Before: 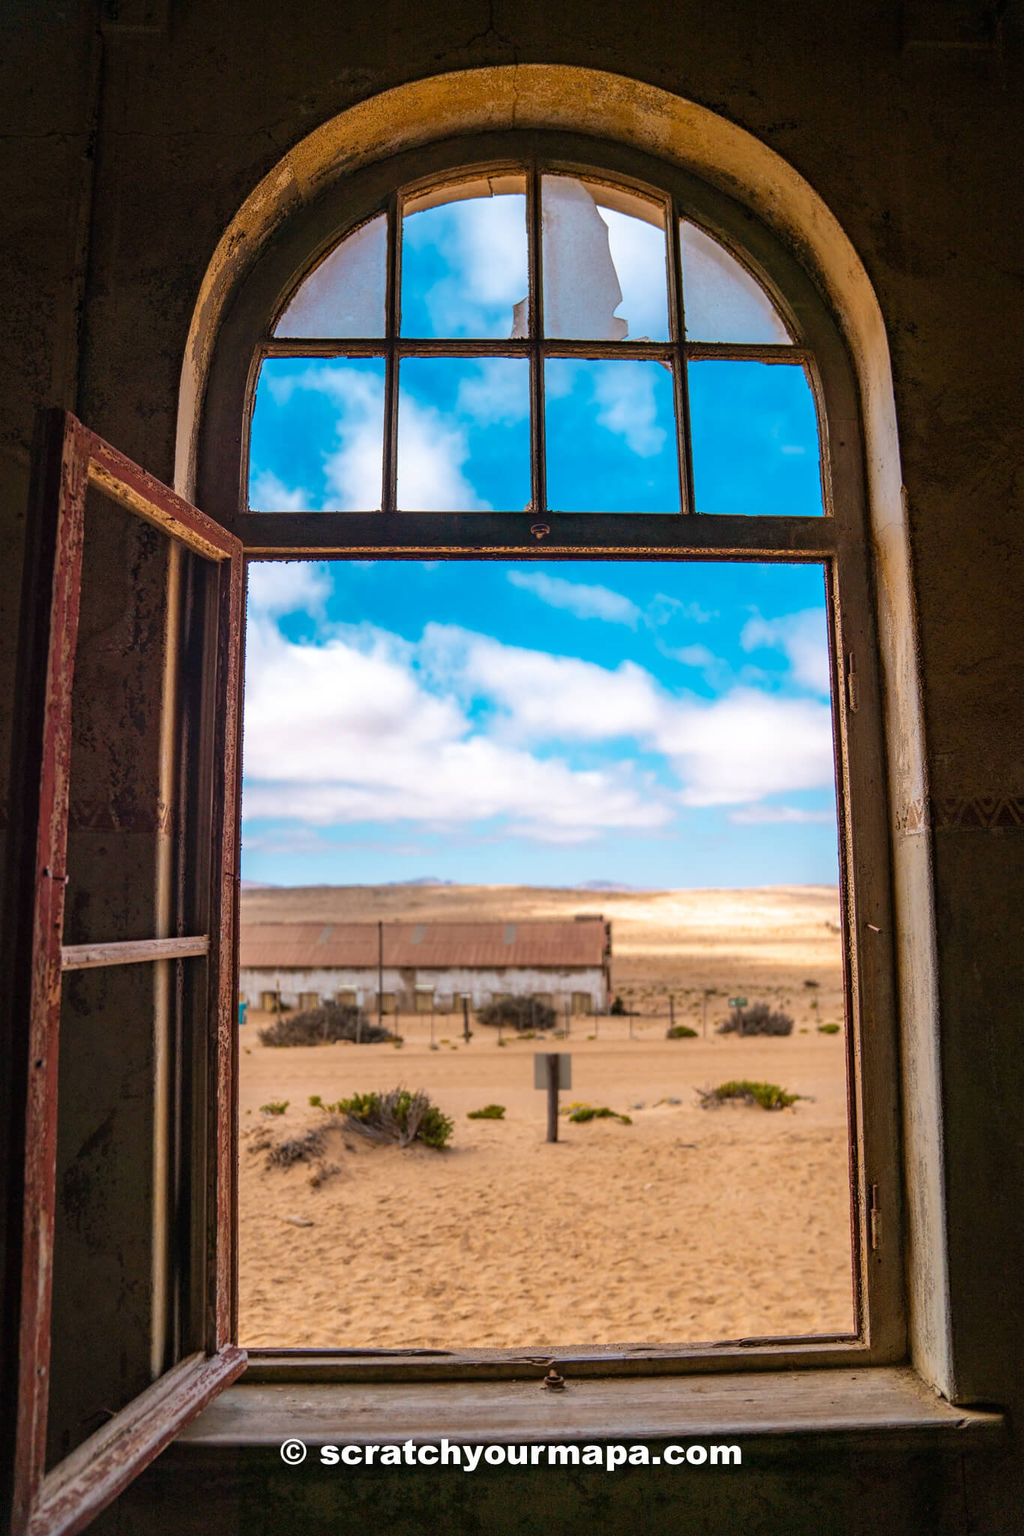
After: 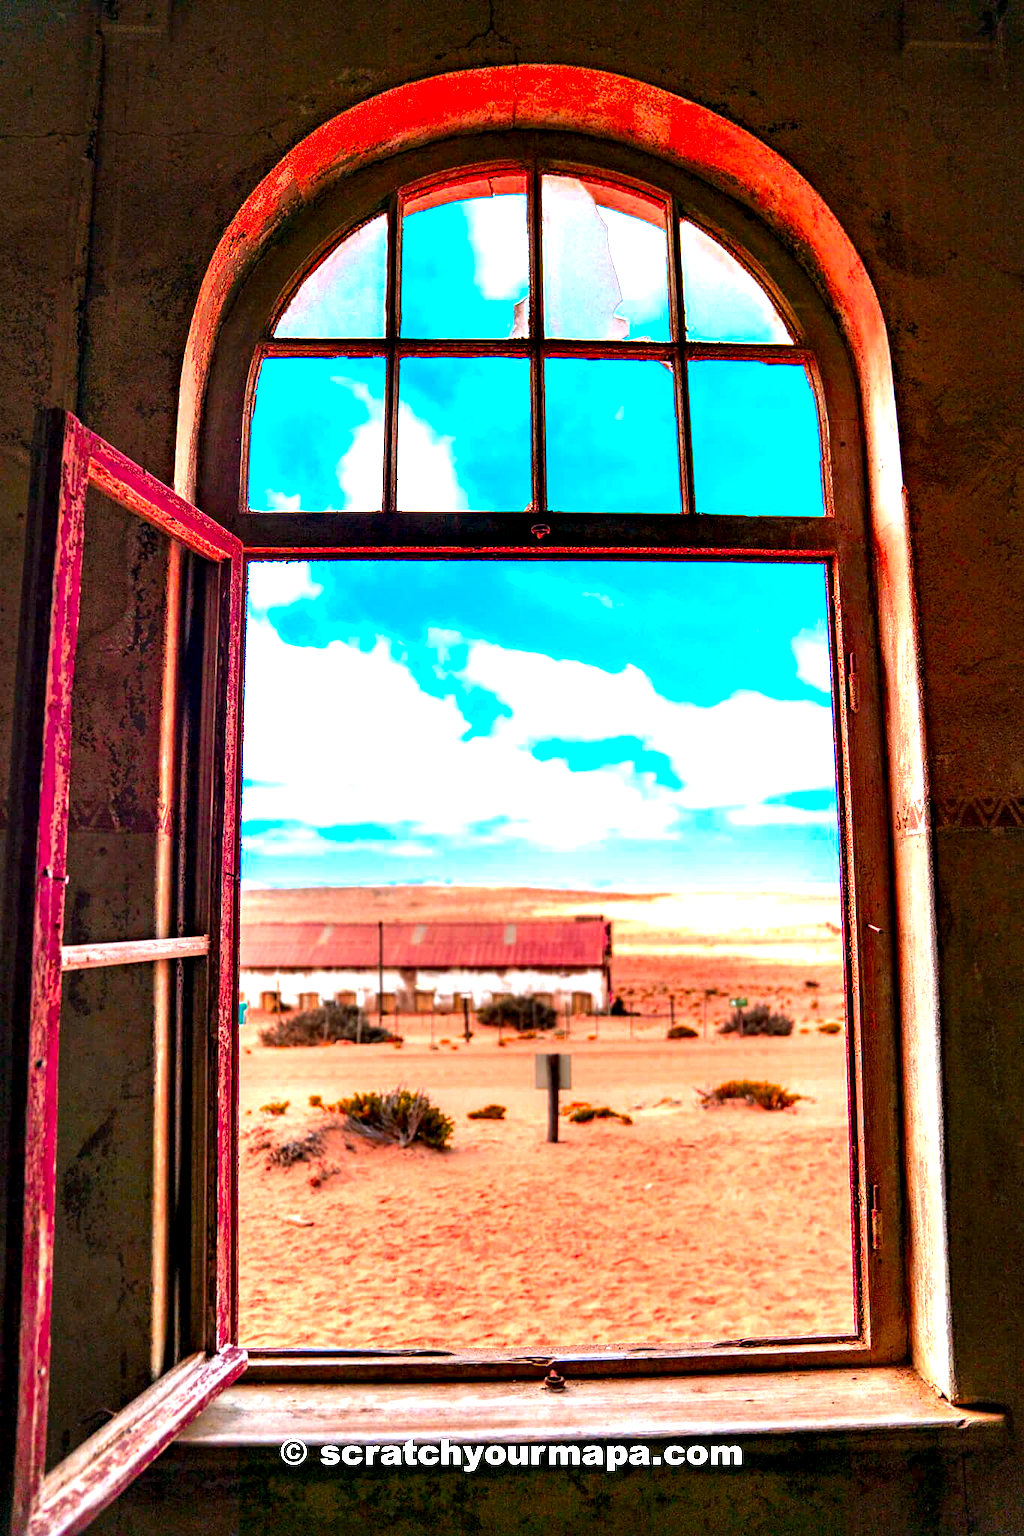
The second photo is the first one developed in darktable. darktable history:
contrast equalizer: y [[0.6 ×6], [0.55 ×6], [0 ×6], [0 ×6], [0 ×6]]
exposure: black level correction 0, exposure 1.662 EV, compensate exposure bias true, compensate highlight preservation false
color zones: curves: ch0 [(0.473, 0.374) (0.742, 0.784)]; ch1 [(0.354, 0.737) (0.742, 0.705)]; ch2 [(0.318, 0.421) (0.758, 0.532)]
